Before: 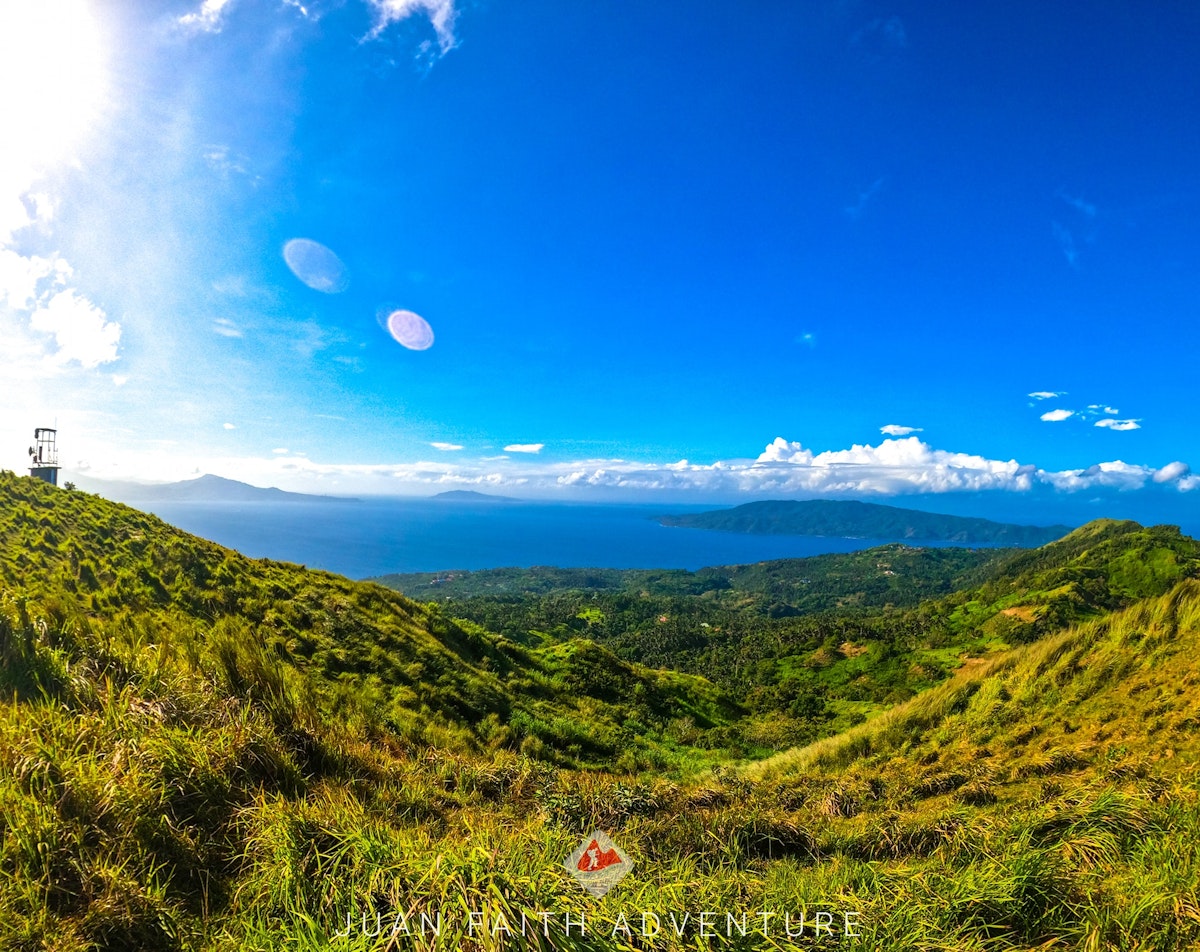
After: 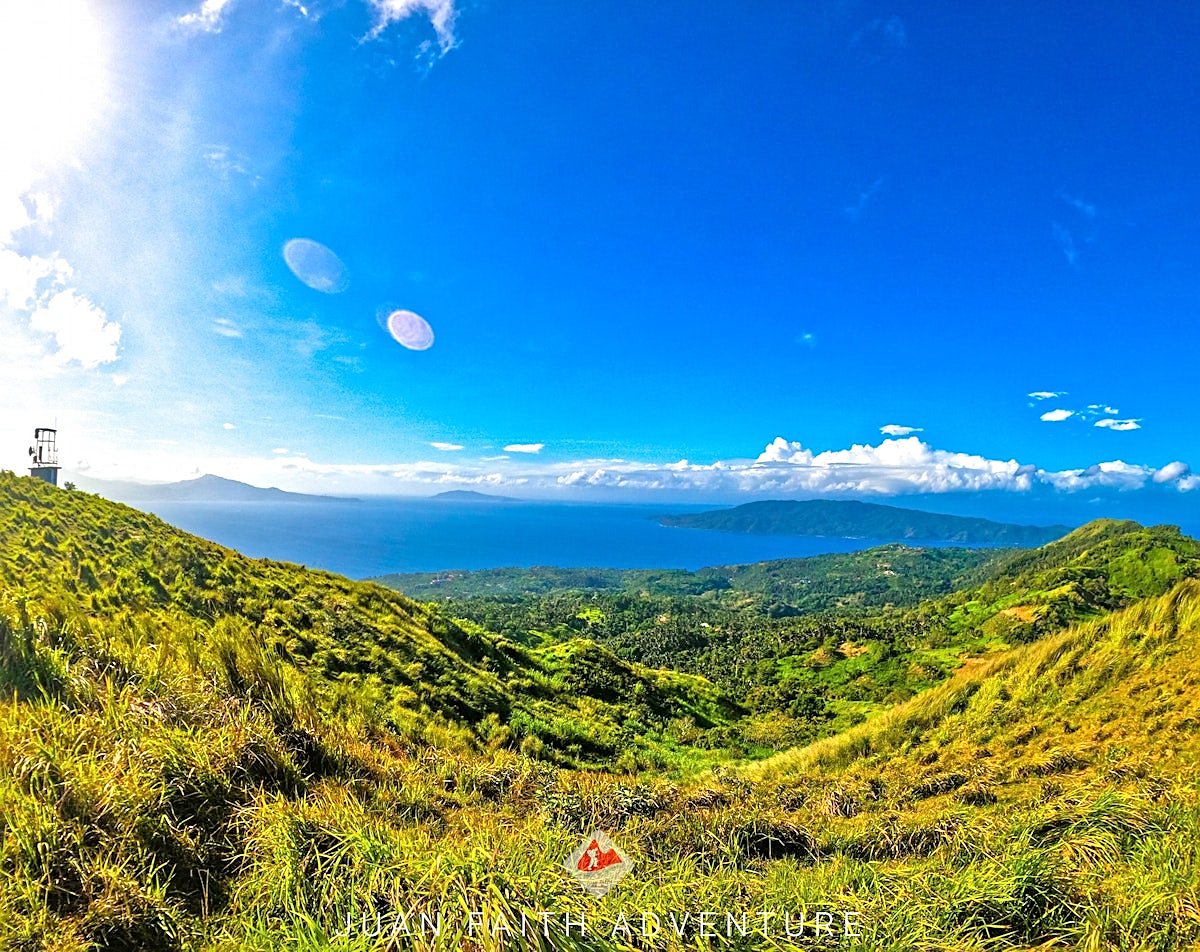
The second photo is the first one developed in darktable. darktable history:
sharpen: on, module defaults
tone equalizer: -7 EV 0.15 EV, -6 EV 0.6 EV, -5 EV 1.15 EV, -4 EV 1.33 EV, -3 EV 1.15 EV, -2 EV 0.6 EV, -1 EV 0.15 EV, mask exposure compensation -0.5 EV
